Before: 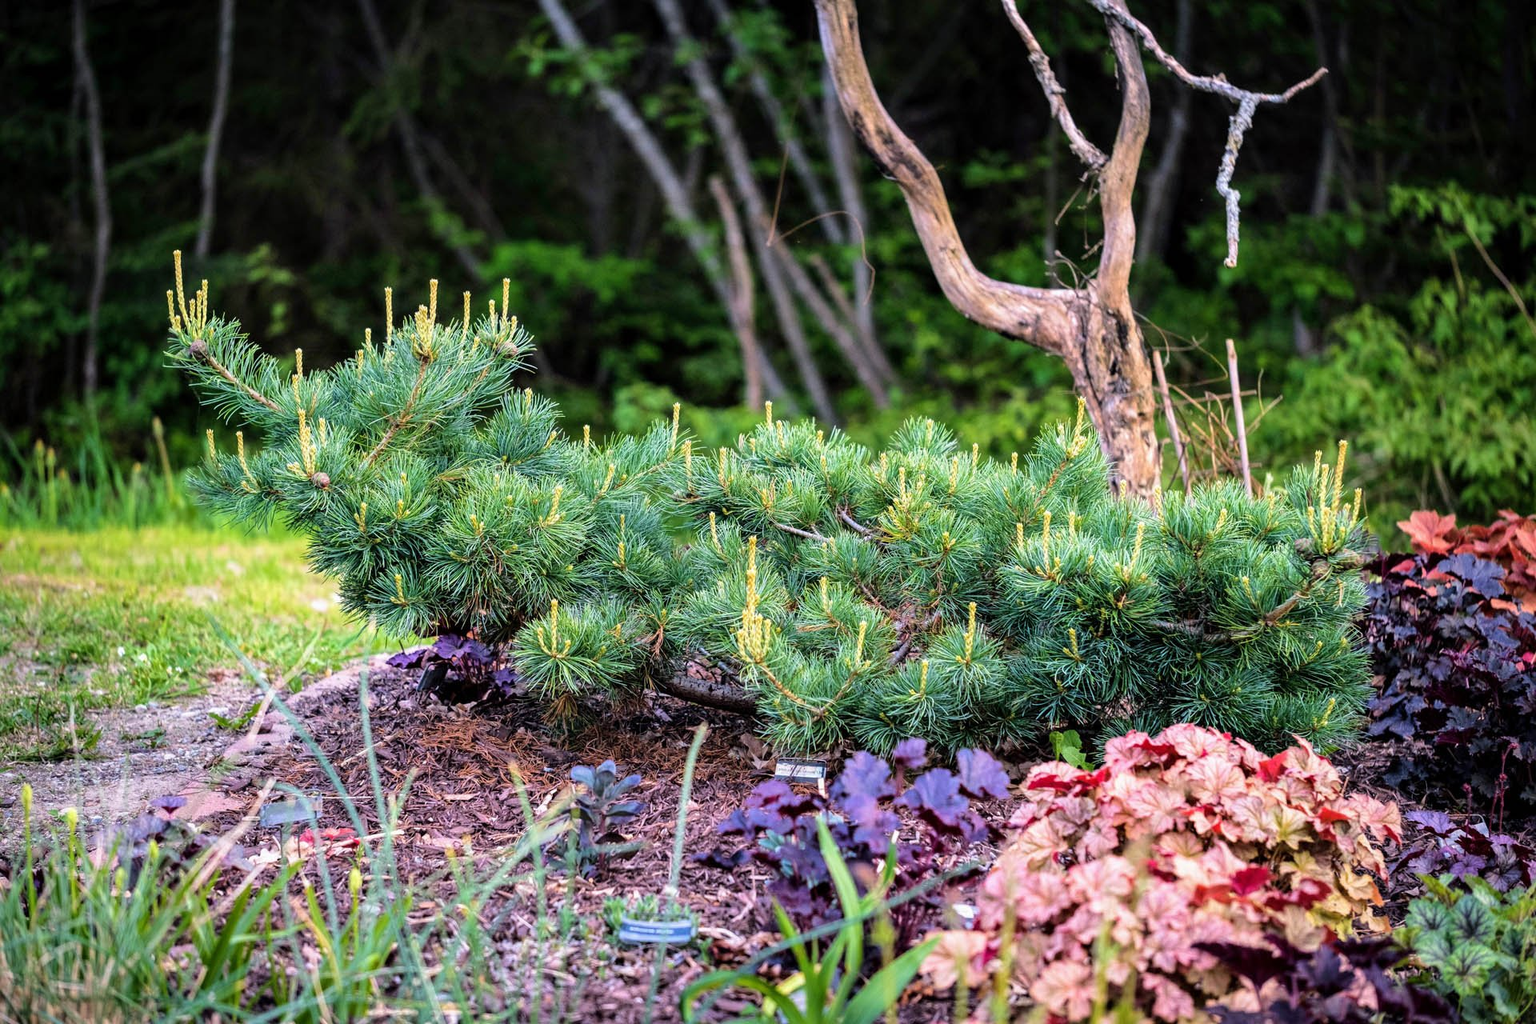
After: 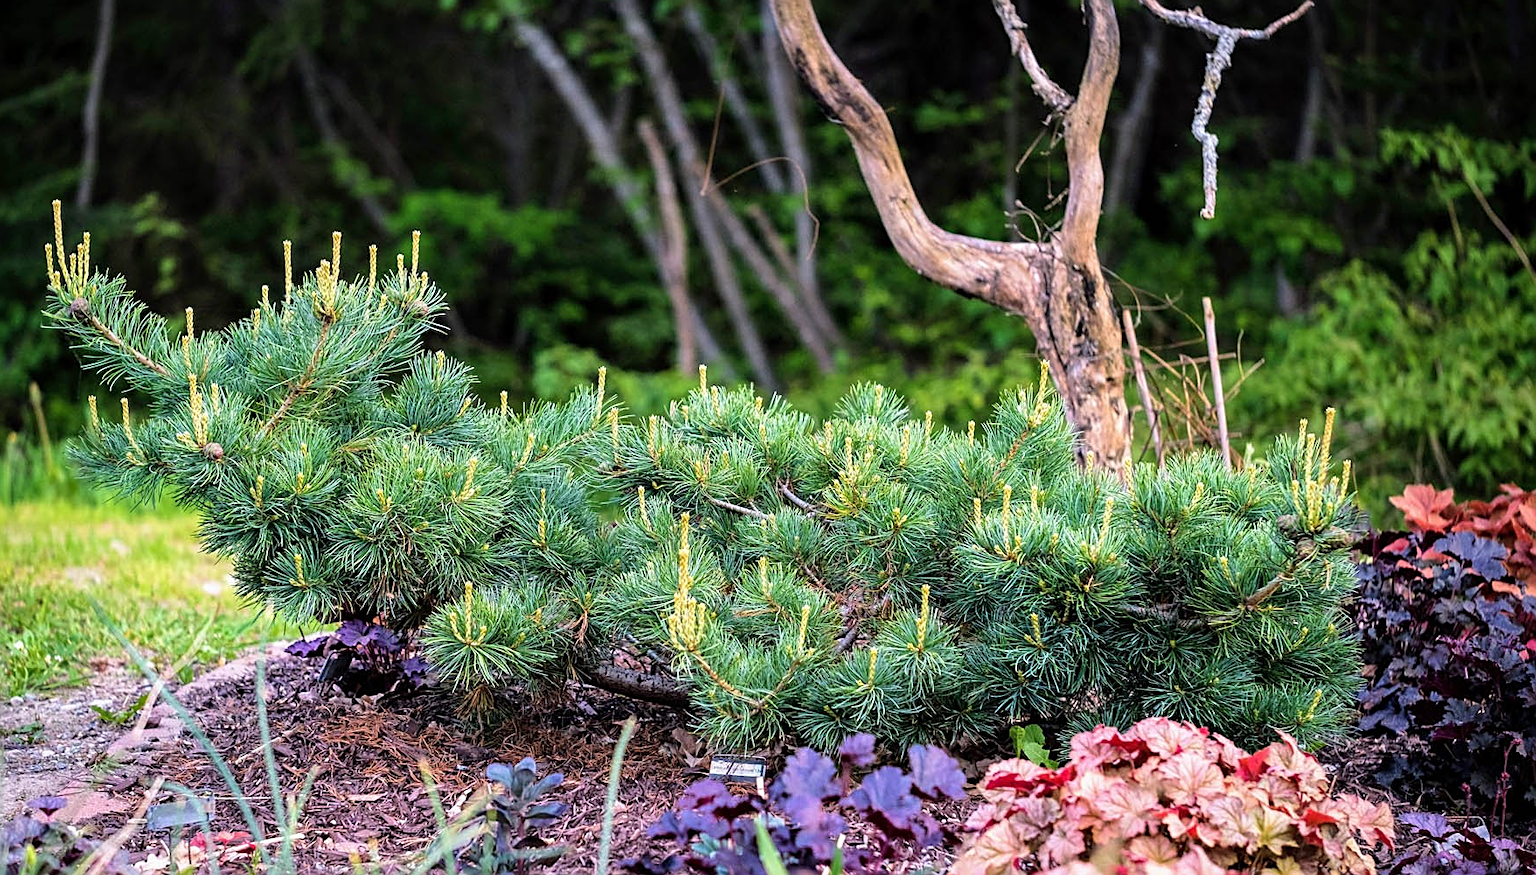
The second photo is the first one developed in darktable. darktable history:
crop: left 8.191%, top 6.587%, bottom 15.192%
sharpen: on, module defaults
